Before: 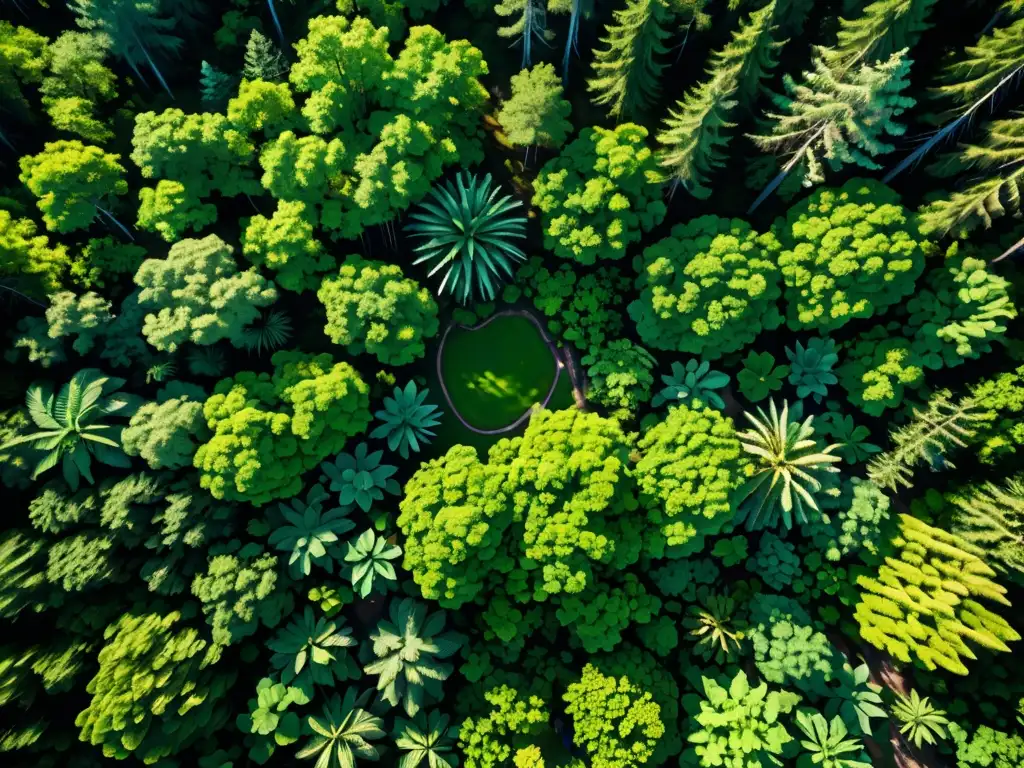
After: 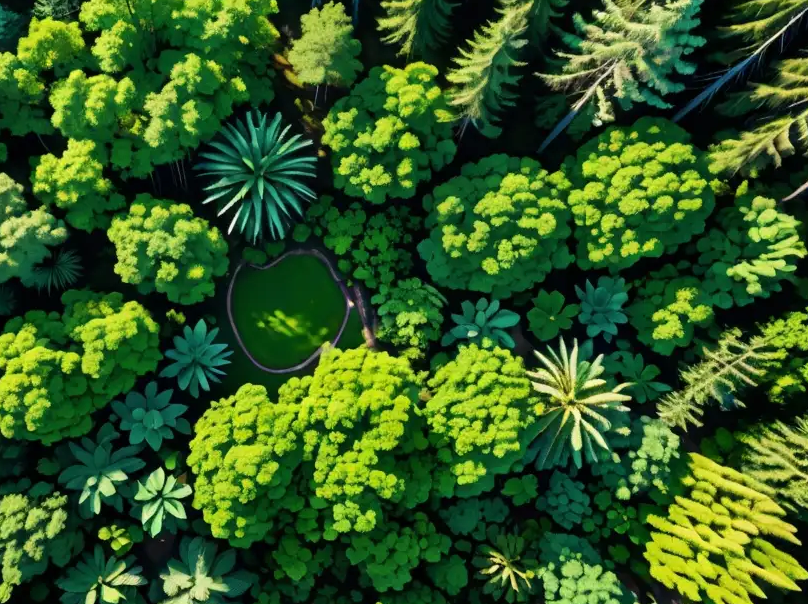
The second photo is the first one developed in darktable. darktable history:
shadows and highlights: shadows 43.71, white point adjustment -1.6, soften with gaussian
crop and rotate: left 20.524%, top 8.002%, right 0.481%, bottom 13.318%
